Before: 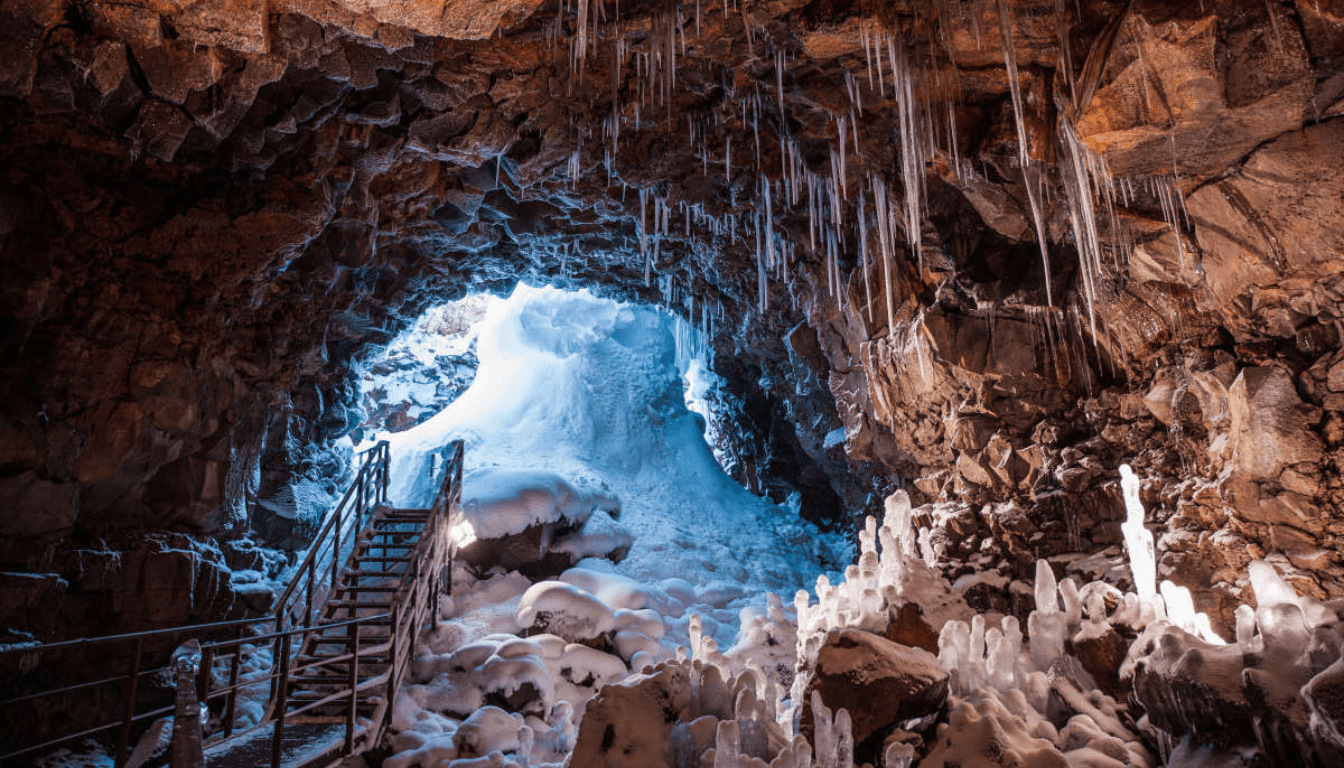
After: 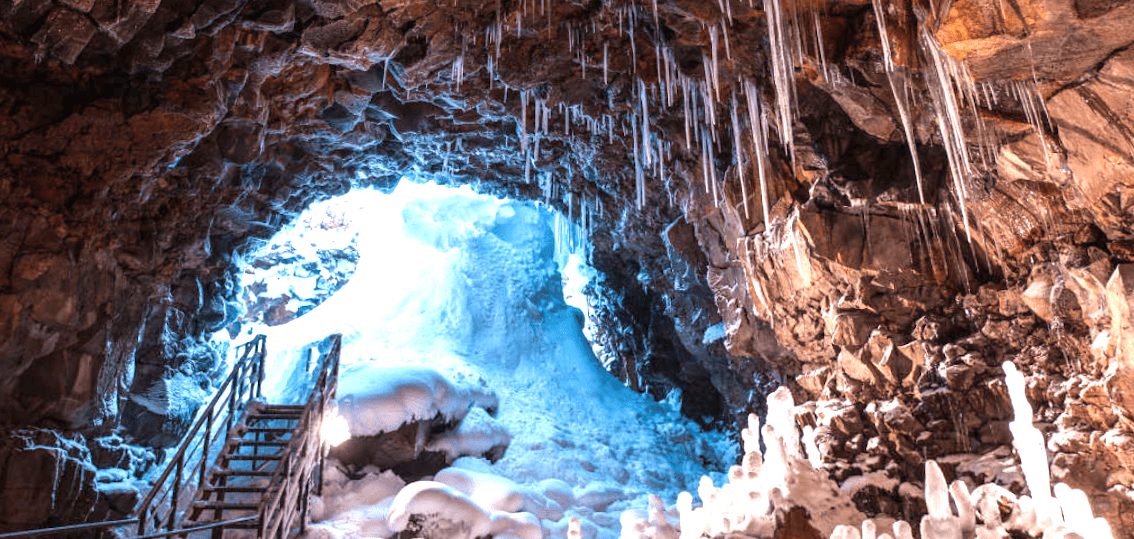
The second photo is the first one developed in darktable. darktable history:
crop: left 5.596%, top 10.314%, right 3.534%, bottom 19.395%
rotate and perspective: rotation 0.215°, lens shift (vertical) -0.139, crop left 0.069, crop right 0.939, crop top 0.002, crop bottom 0.996
exposure: black level correction 0, exposure 1.015 EV, compensate exposure bias true, compensate highlight preservation false
